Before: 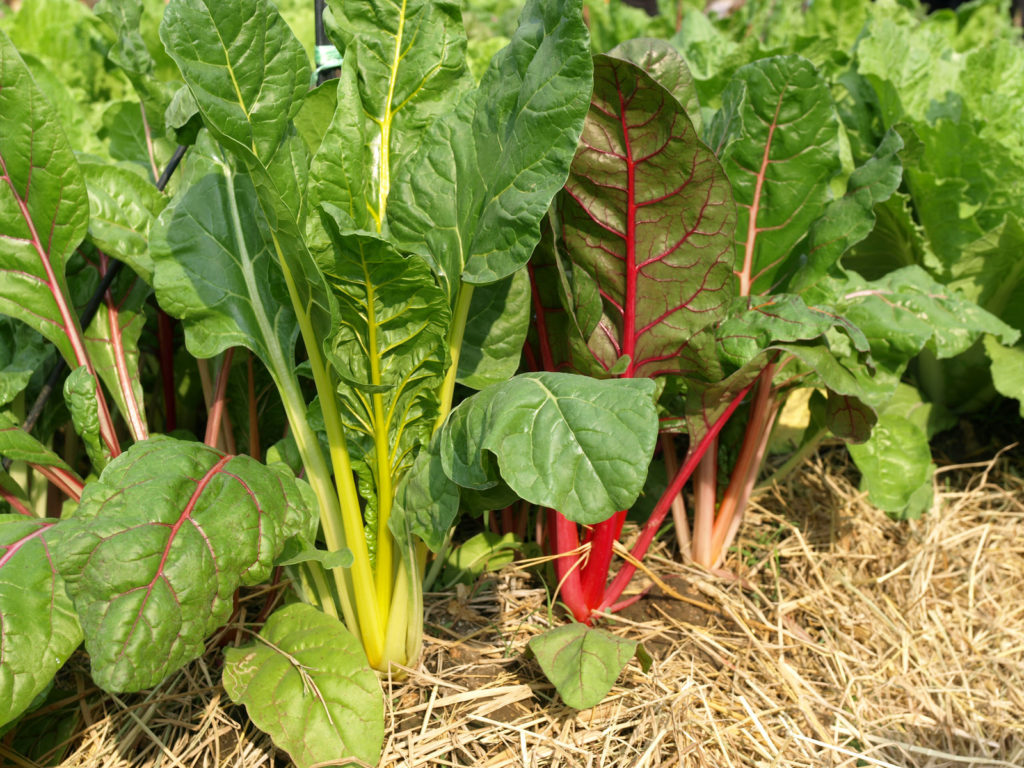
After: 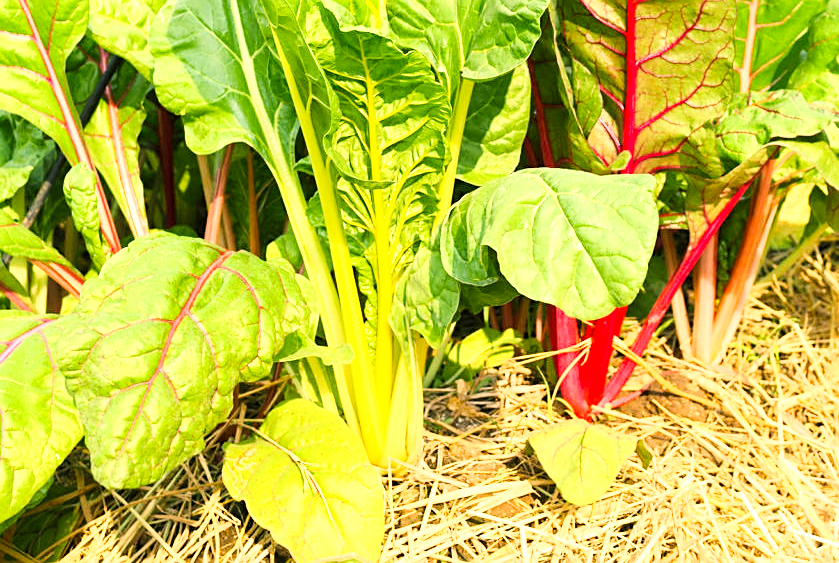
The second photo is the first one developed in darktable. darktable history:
crop: top 26.563%, right 17.986%
base curve: curves: ch0 [(0, 0) (0.005, 0.002) (0.15, 0.3) (0.4, 0.7) (0.75, 0.95) (1, 1)]
color correction: highlights a* 3.08, highlights b* -1.42, shadows a* -0.078, shadows b* 2.62, saturation 0.978
sharpen: on, module defaults
color balance rgb: shadows lift › chroma 2.05%, shadows lift › hue 248.05°, highlights gain › chroma 3.33%, highlights gain › hue 55.25°, global offset › luminance 0.22%, perceptual saturation grading › global saturation 9.046%, perceptual saturation grading › highlights -13.154%, perceptual saturation grading › mid-tones 14.684%, perceptual saturation grading › shadows 22.166%, perceptual brilliance grading › global brilliance 9.855%, global vibrance 18.54%
exposure: black level correction 0, exposure 0.596 EV, compensate exposure bias true, compensate highlight preservation false
